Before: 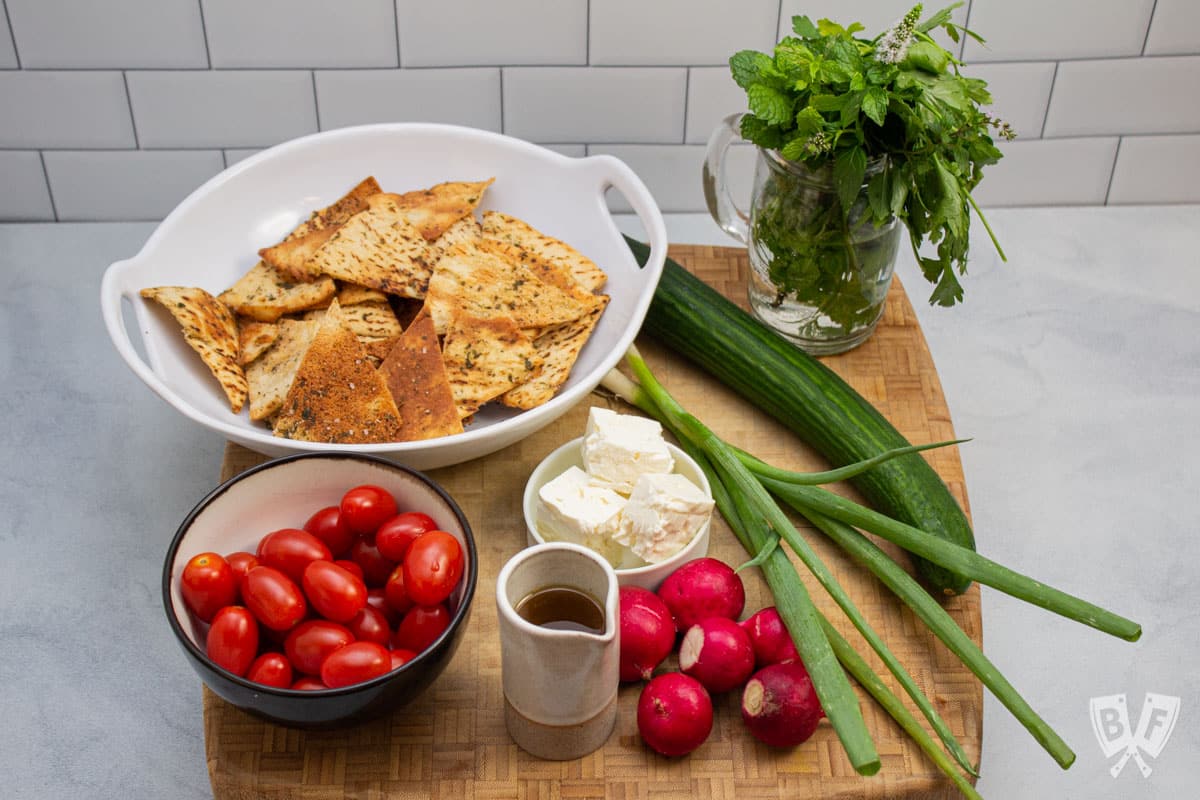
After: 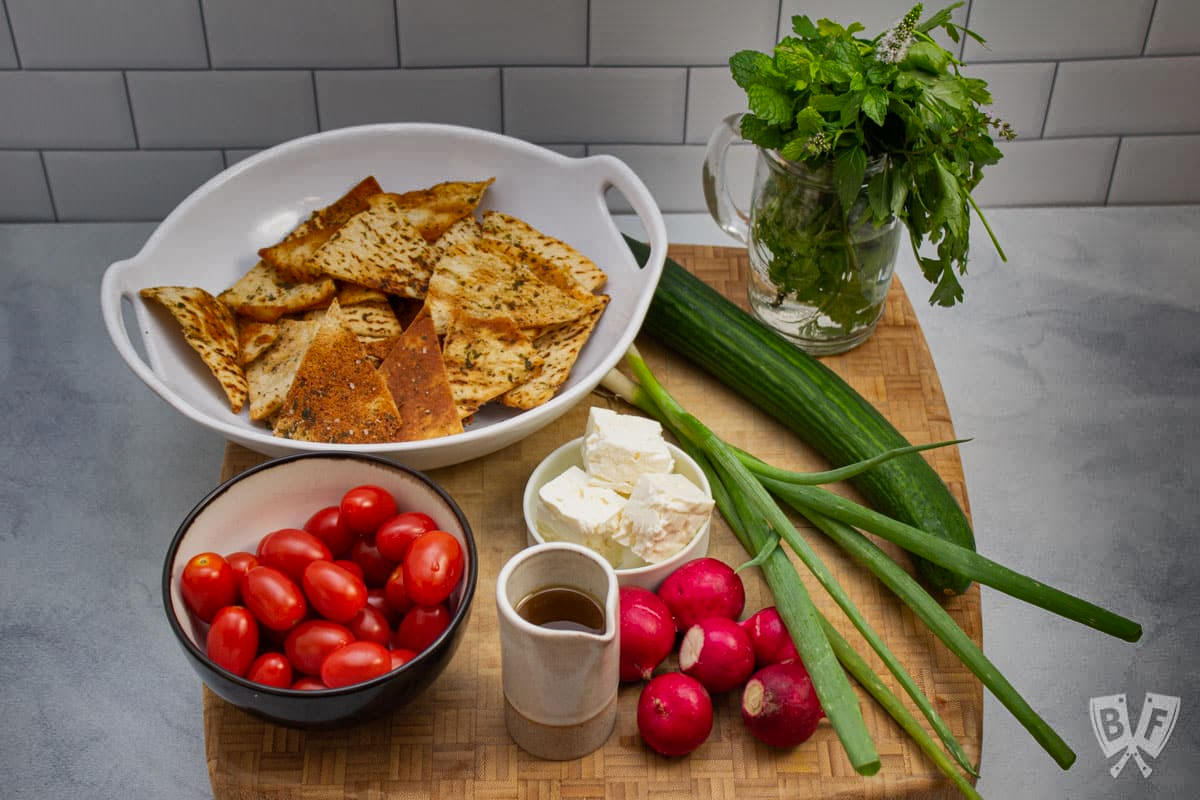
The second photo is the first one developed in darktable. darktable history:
shadows and highlights: radius 122.98, shadows 99.92, white point adjustment -3.16, highlights -98.92, soften with gaussian
